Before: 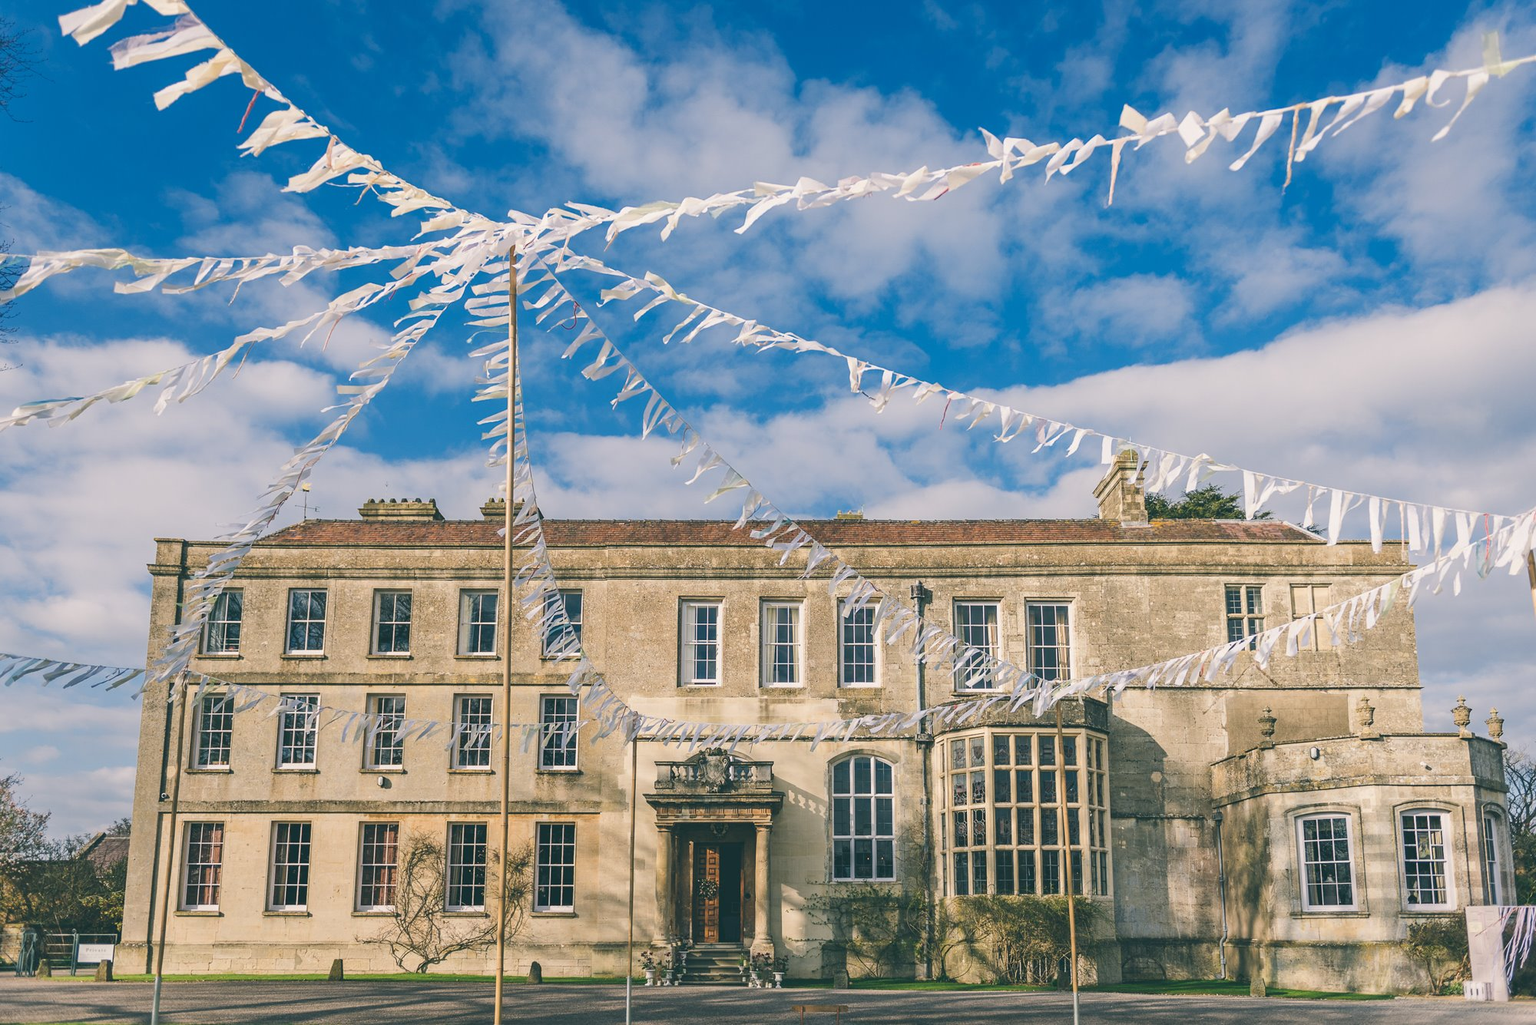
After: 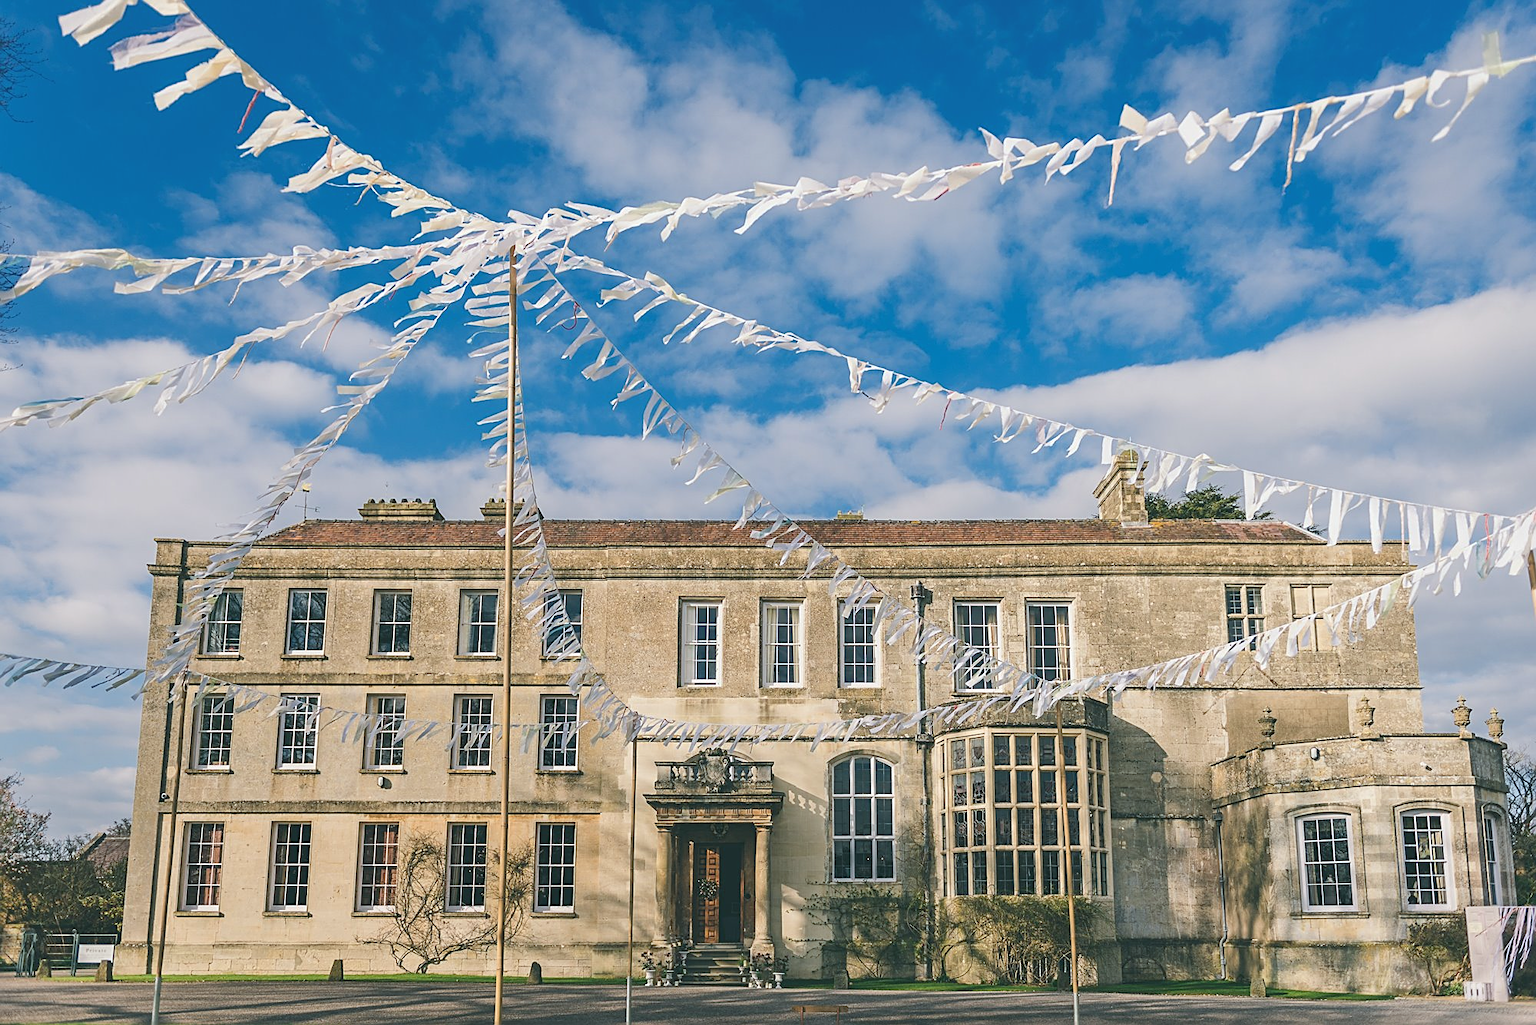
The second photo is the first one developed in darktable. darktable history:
color correction: highlights a* -2.8, highlights b* -2.28, shadows a* 2.52, shadows b* 2.69
sharpen: amount 0.489
